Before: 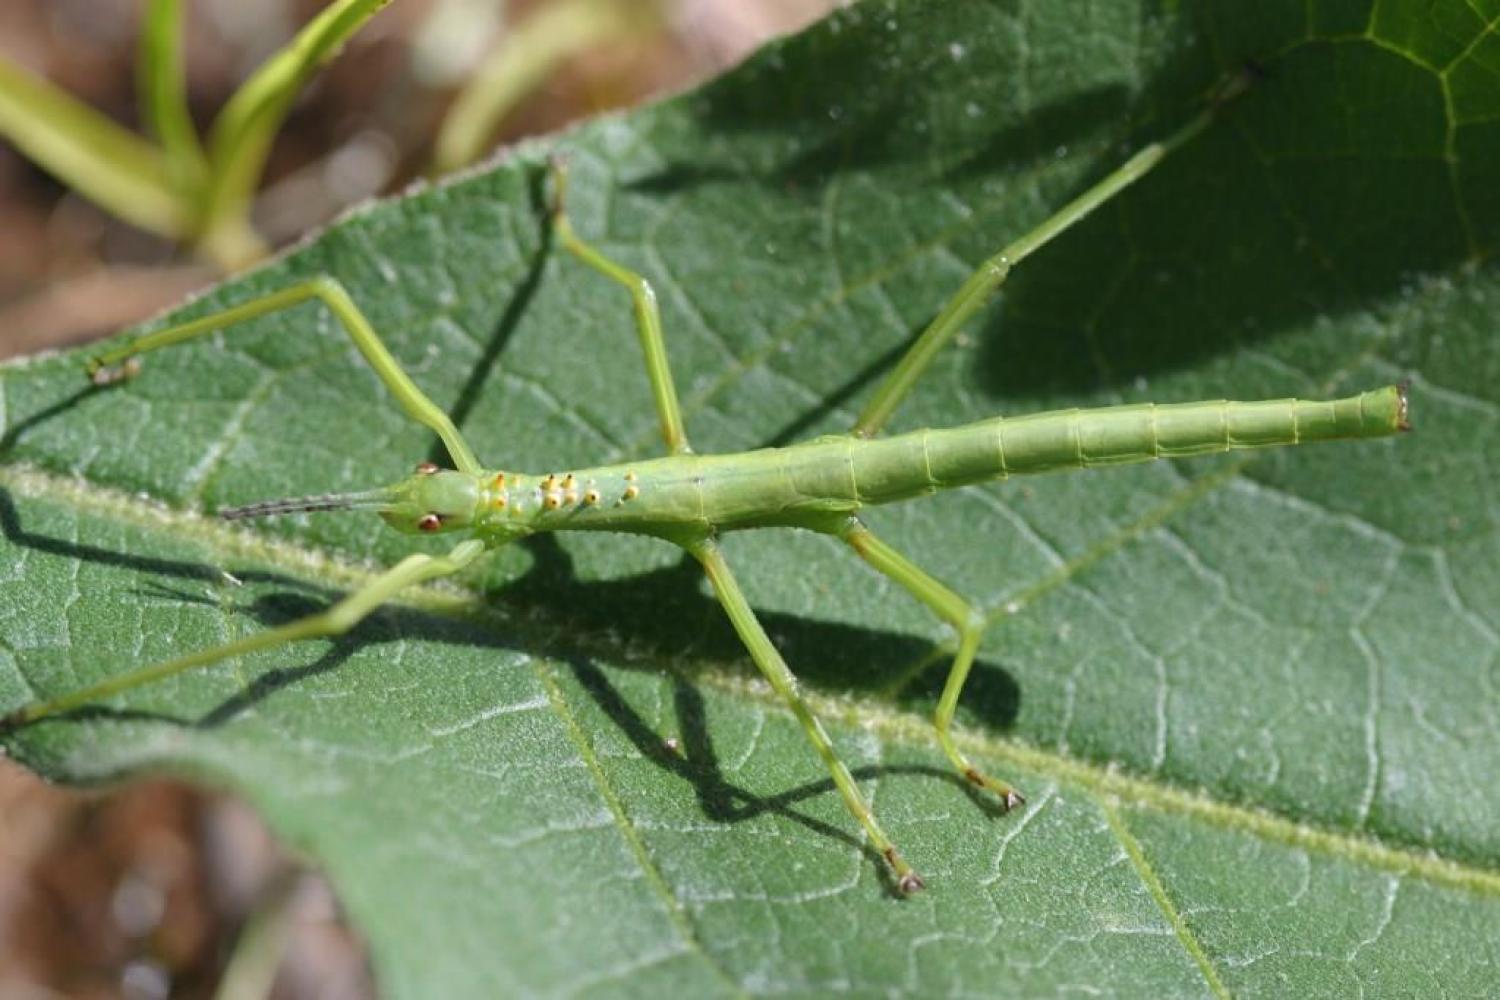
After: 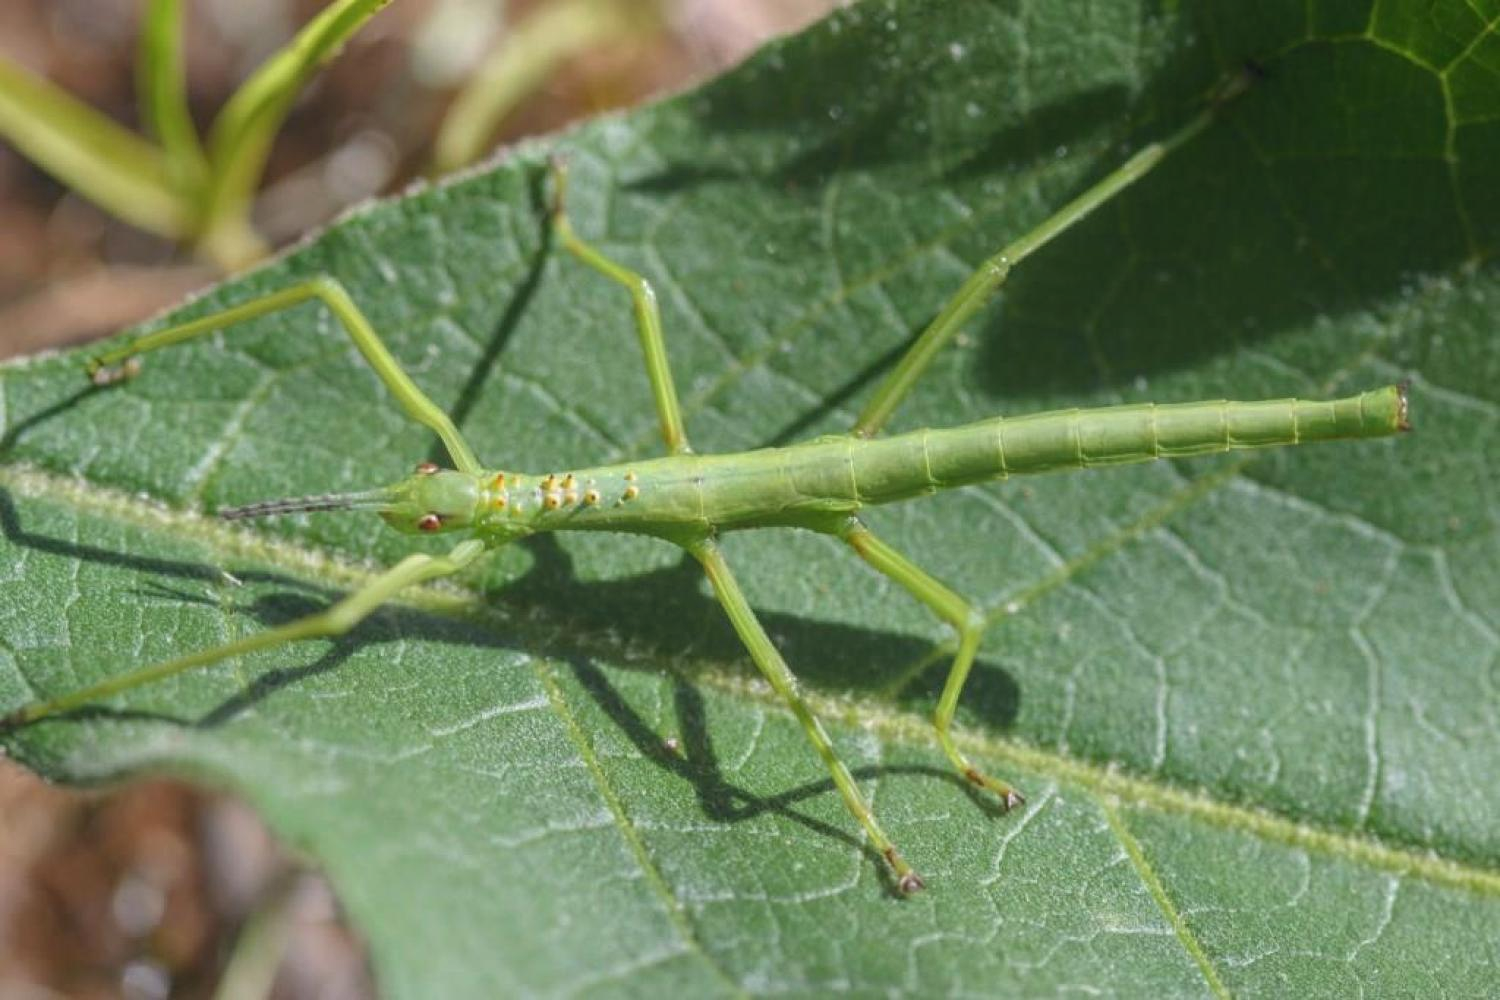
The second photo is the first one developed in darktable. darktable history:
local contrast: highlights 72%, shadows 20%, midtone range 0.194
